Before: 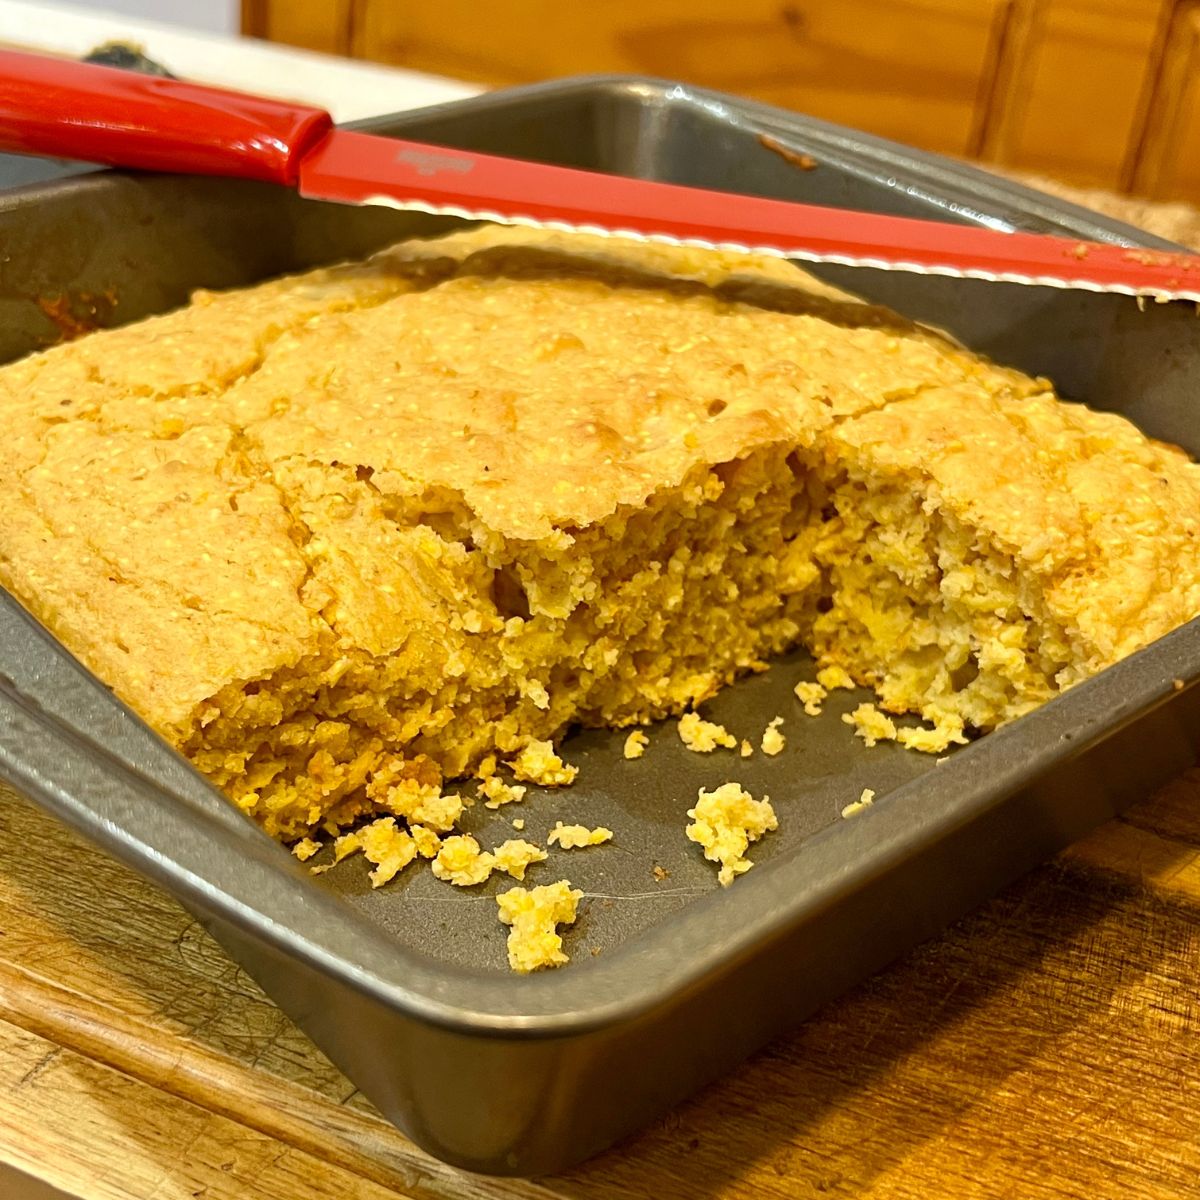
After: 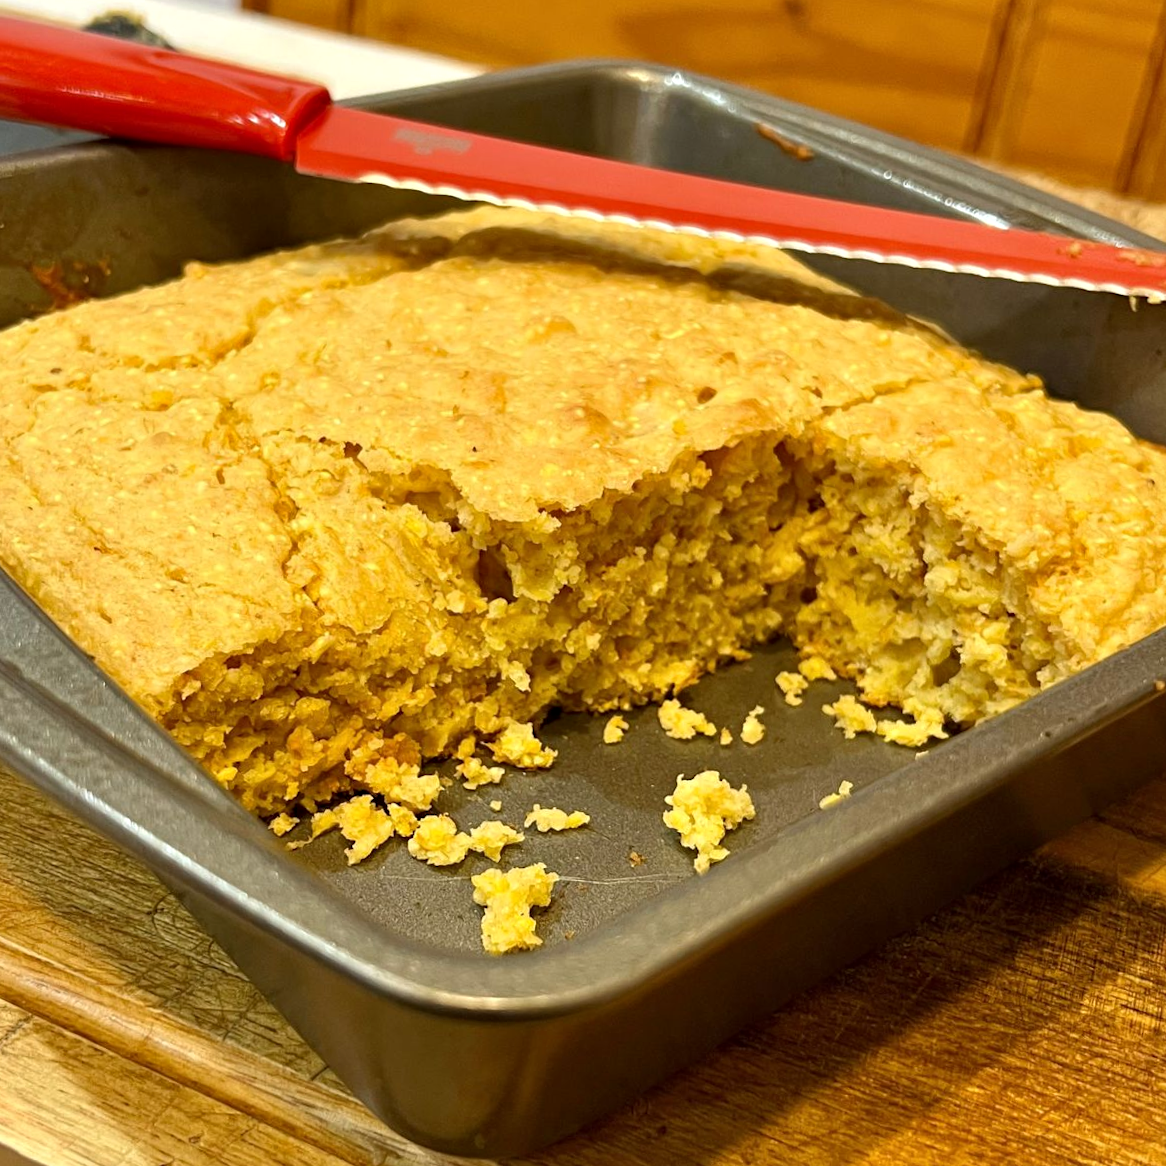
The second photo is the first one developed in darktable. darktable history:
crop and rotate: angle -1.69°
contrast equalizer: octaves 7, y [[0.515 ×6], [0.507 ×6], [0.425 ×6], [0 ×6], [0 ×6]]
